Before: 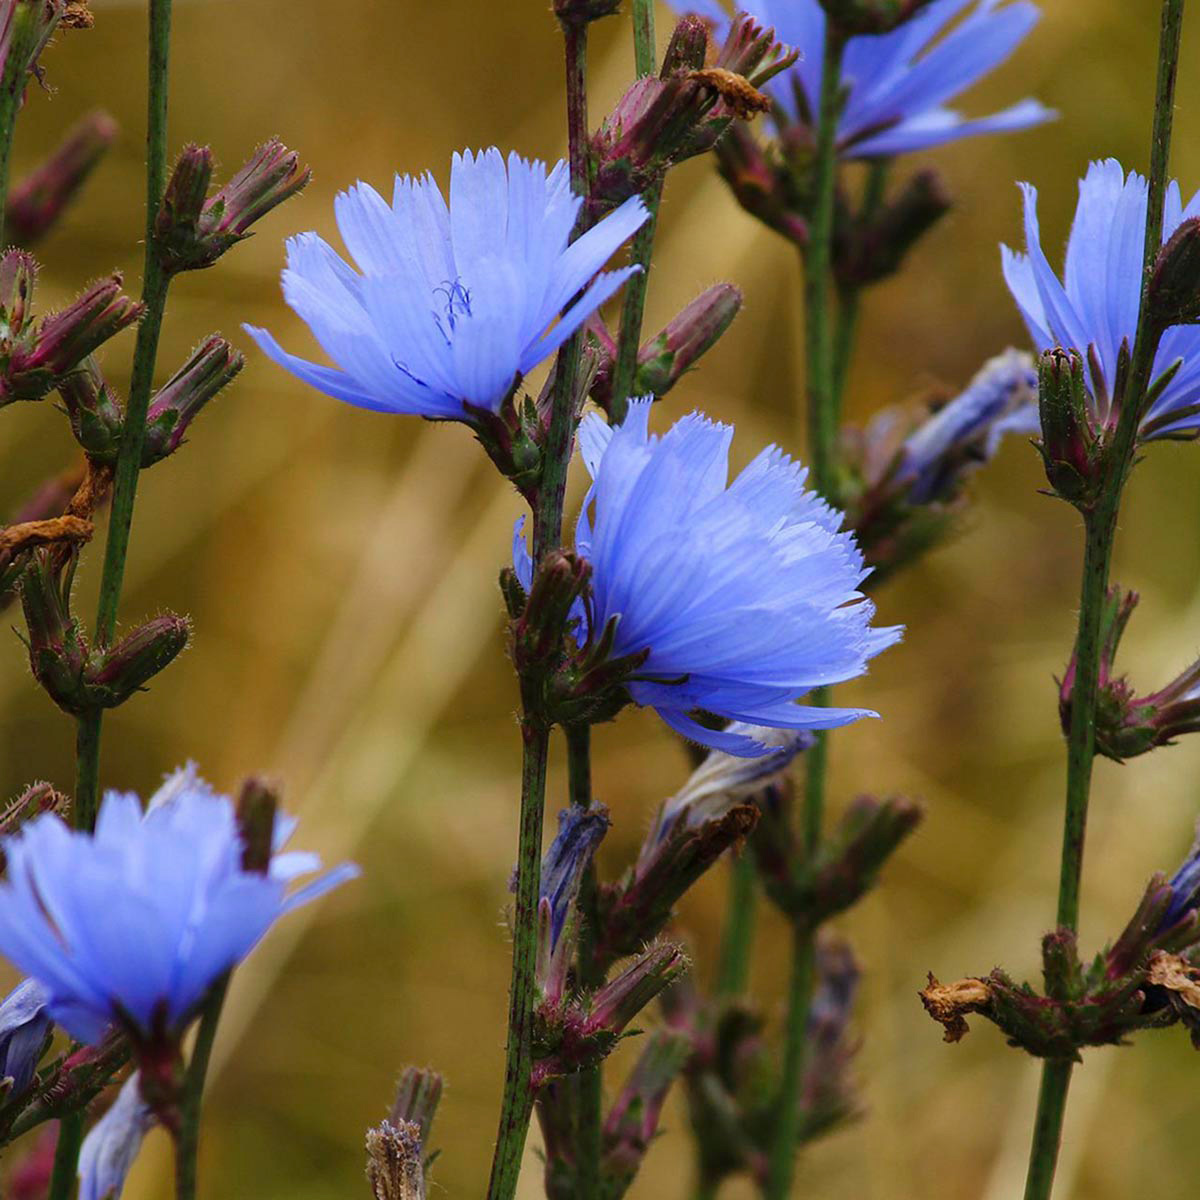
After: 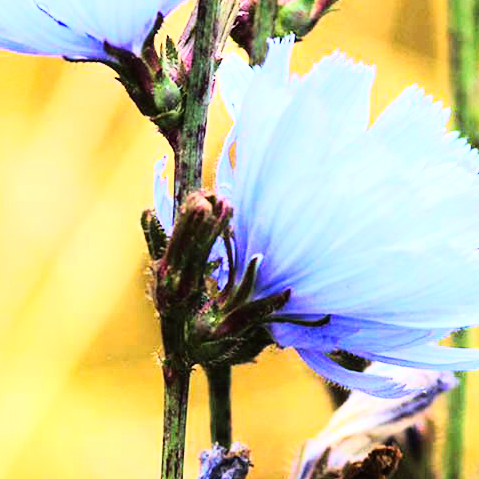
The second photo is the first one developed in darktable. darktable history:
exposure: black level correction 0, exposure 1.45 EV, compensate exposure bias true, compensate highlight preservation false
crop: left 30%, top 30%, right 30%, bottom 30%
rgb curve: curves: ch0 [(0, 0) (0.21, 0.15) (0.24, 0.21) (0.5, 0.75) (0.75, 0.96) (0.89, 0.99) (1, 1)]; ch1 [(0, 0.02) (0.21, 0.13) (0.25, 0.2) (0.5, 0.67) (0.75, 0.9) (0.89, 0.97) (1, 1)]; ch2 [(0, 0.02) (0.21, 0.13) (0.25, 0.2) (0.5, 0.67) (0.75, 0.9) (0.89, 0.97) (1, 1)], compensate middle gray true
